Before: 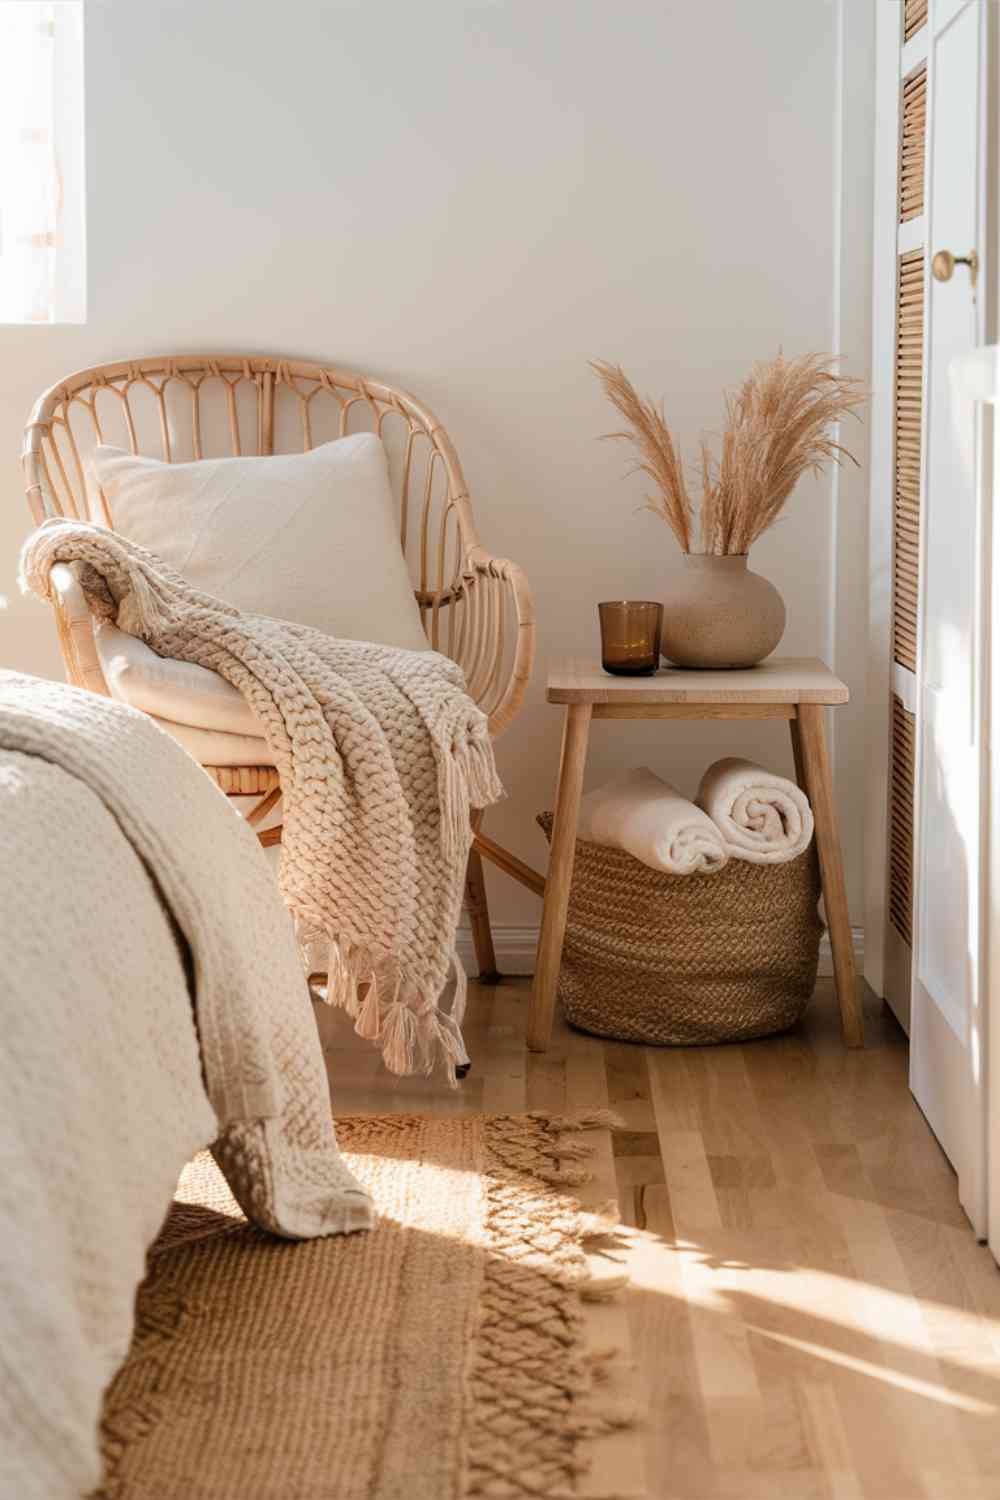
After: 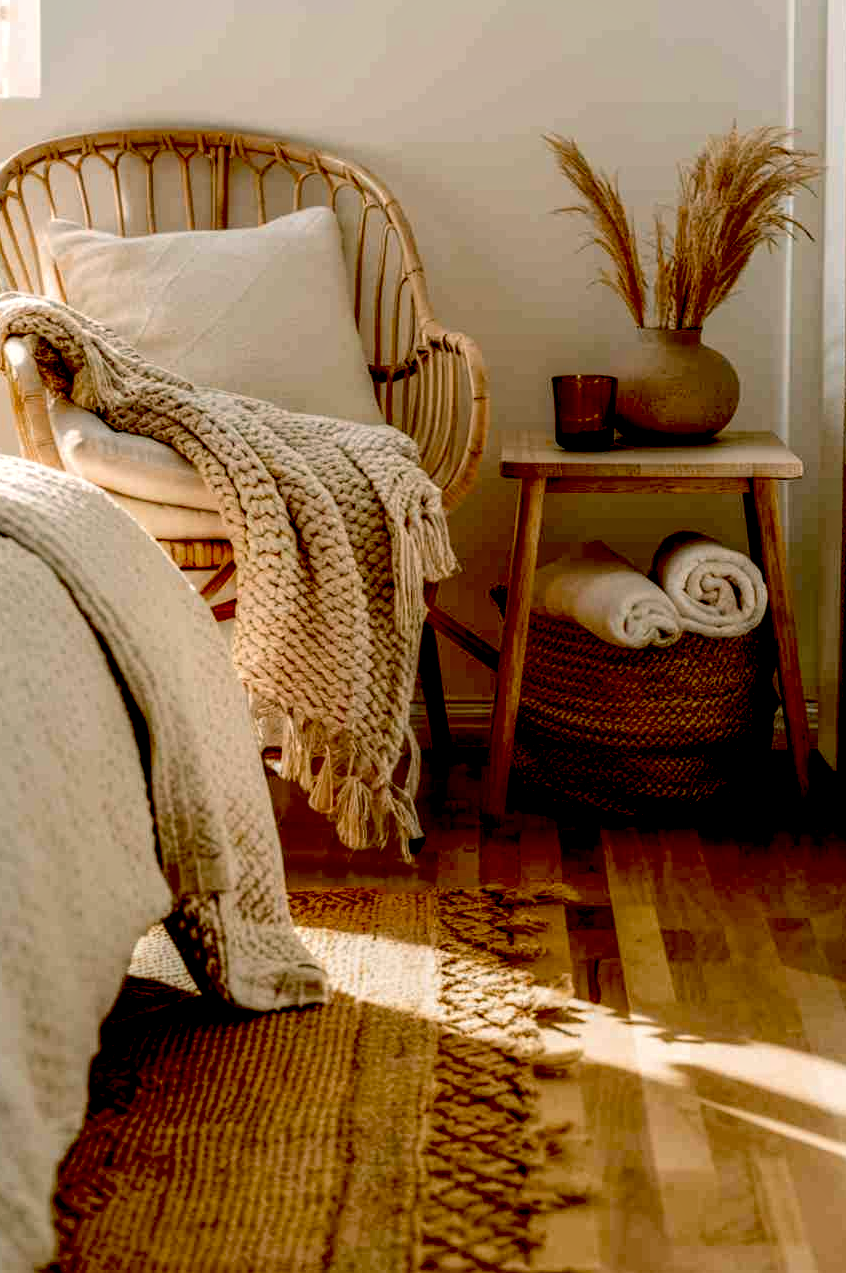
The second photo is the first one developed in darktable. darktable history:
crop and rotate: left 4.695%, top 15.07%, right 10.653%
color correction: highlights a* 4.09, highlights b* 4.95, shadows a* -7.59, shadows b* 4.76
local contrast: highlights 20%, detail 150%
exposure: black level correction 0.098, exposure -0.084 EV, compensate highlight preservation false
